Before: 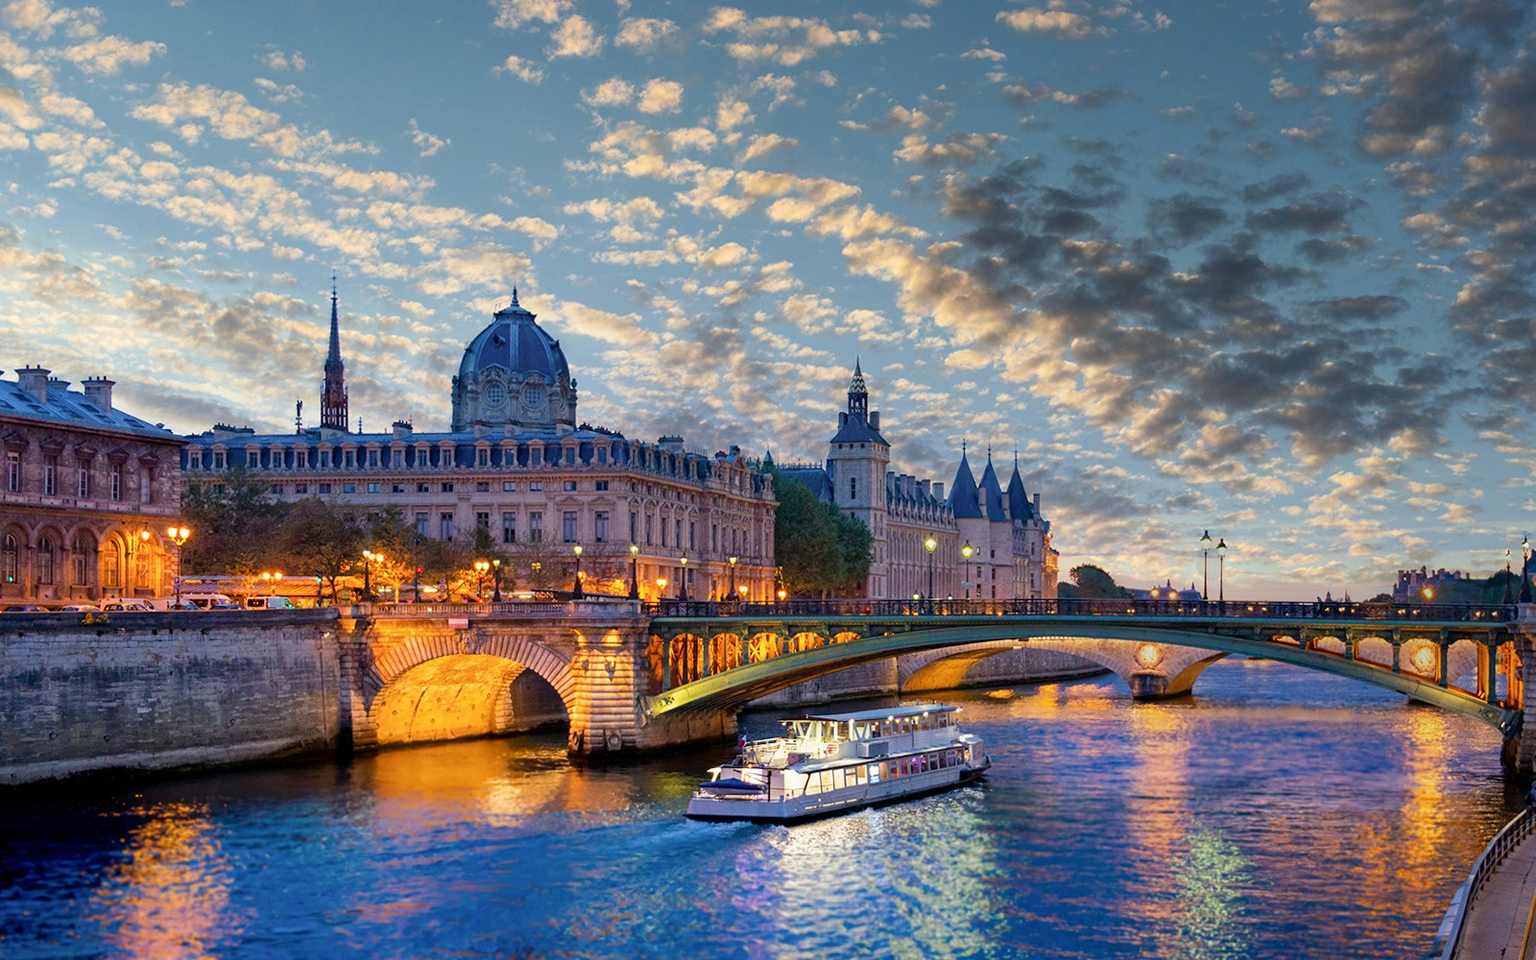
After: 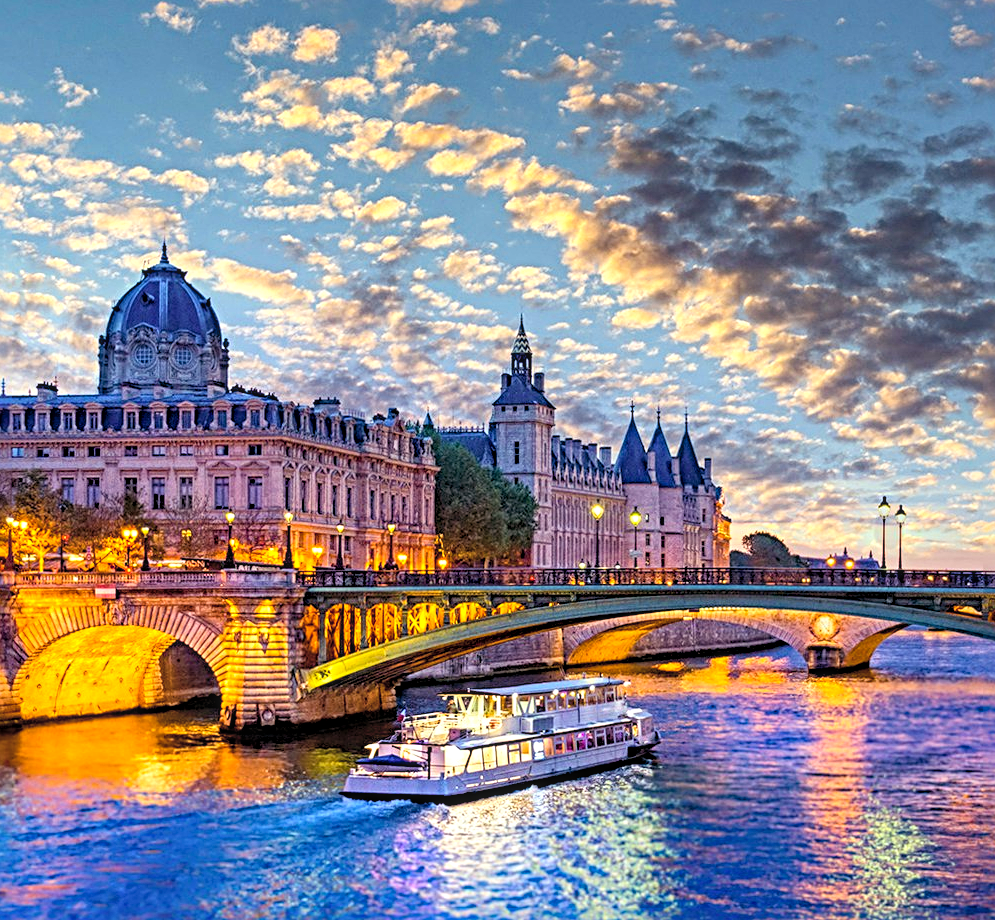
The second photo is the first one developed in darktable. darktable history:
haze removal: compatibility mode true, adaptive false
tone equalizer: on, module defaults
contrast brightness saturation: contrast 0.145, brightness 0.206
shadows and highlights: radius 169.85, shadows 26.19, white point adjustment 3.3, highlights -68.04, soften with gaussian
crop and rotate: left 23.255%, top 5.646%, right 14.542%, bottom 2.282%
color balance rgb: shadows lift › chroma 3.013%, shadows lift › hue 281.52°, power › chroma 1.028%, power › hue 27.25°, perceptual saturation grading › global saturation 31.054%, global vibrance 20%
sharpen: radius 4.925
local contrast: on, module defaults
